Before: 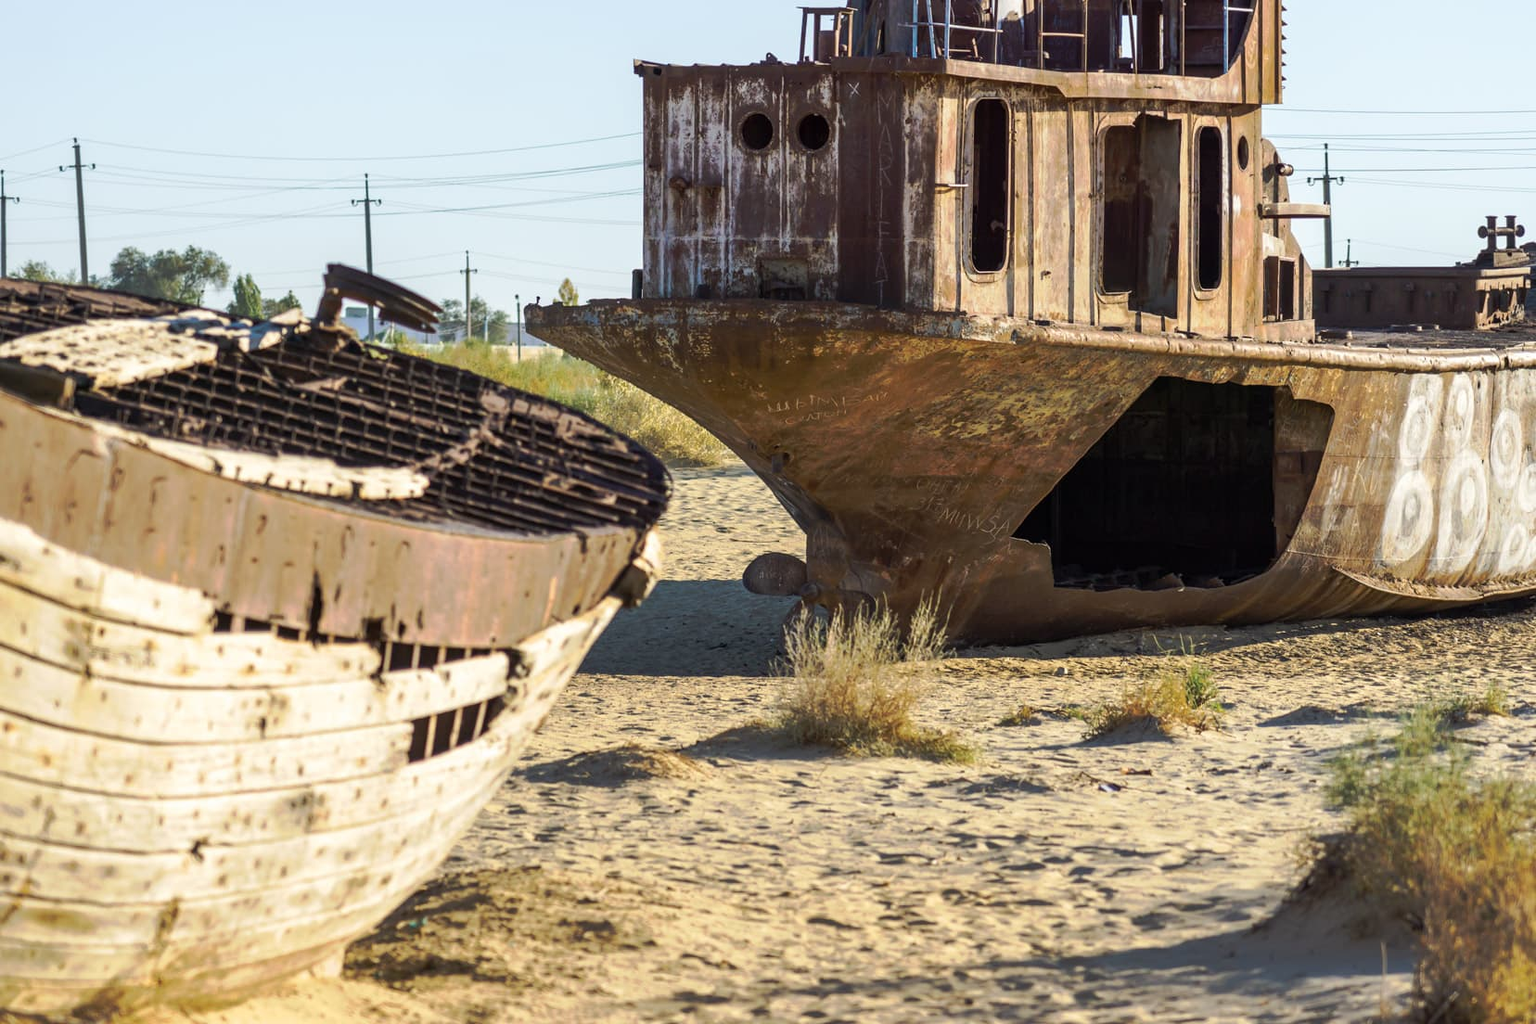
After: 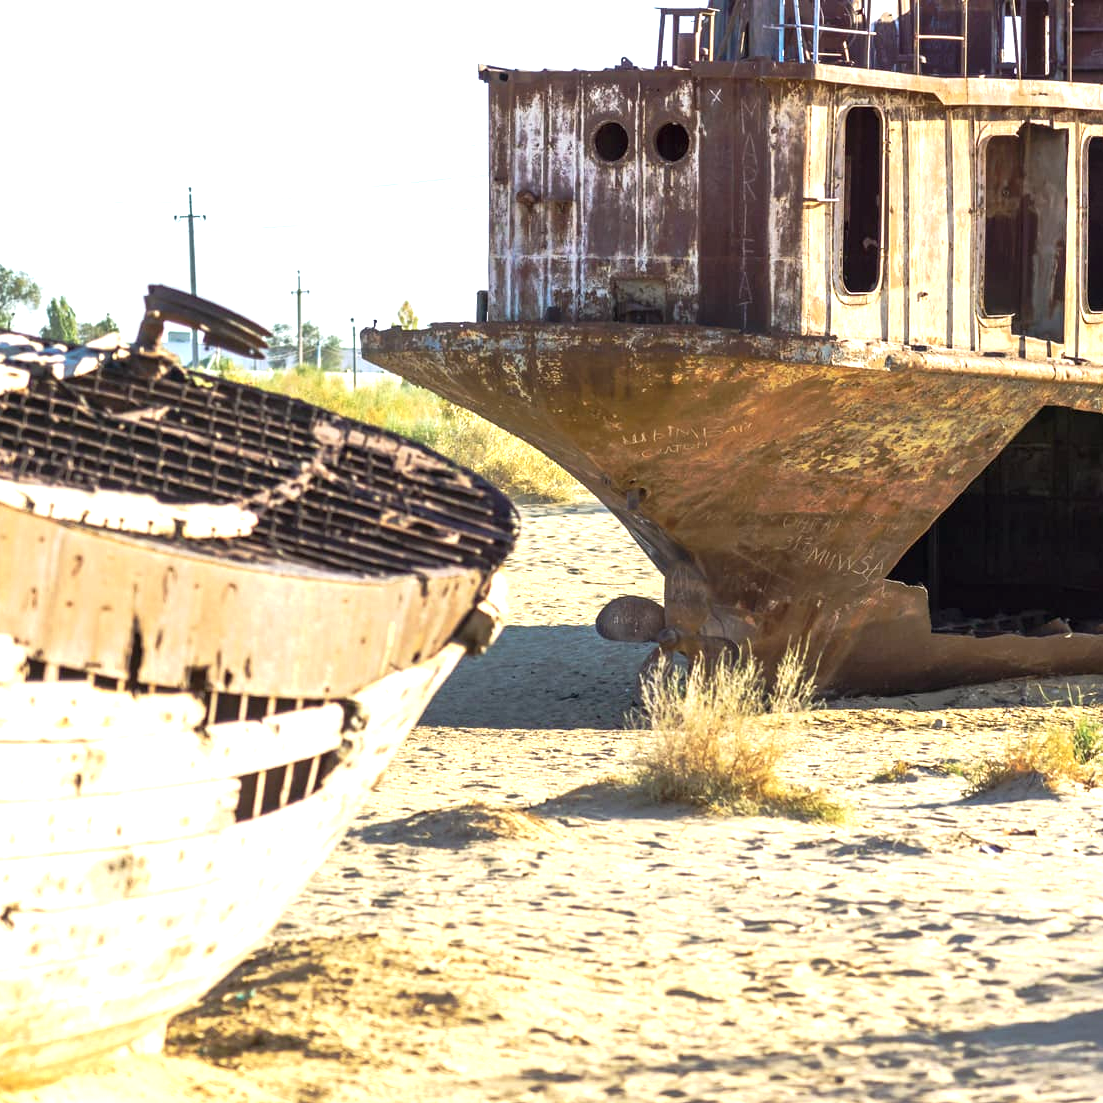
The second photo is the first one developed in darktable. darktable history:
exposure: black level correction 0, exposure 1.124 EV, compensate highlight preservation false
crop and rotate: left 12.406%, right 20.933%
